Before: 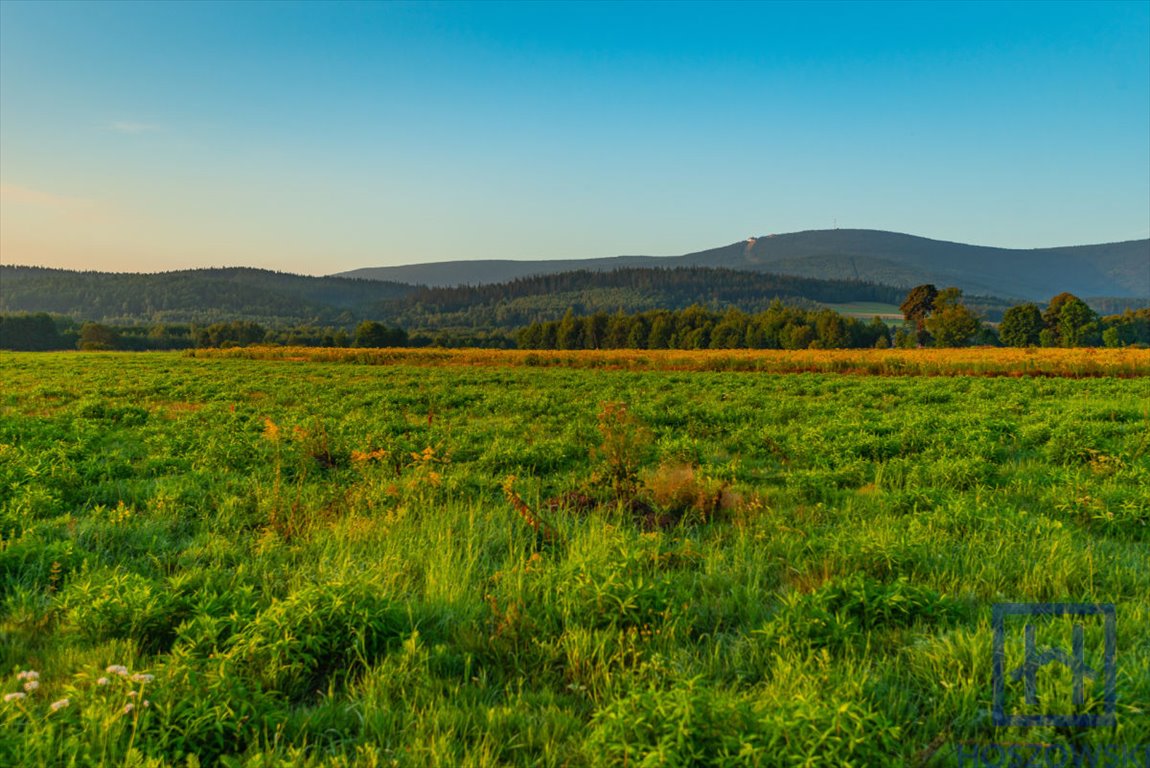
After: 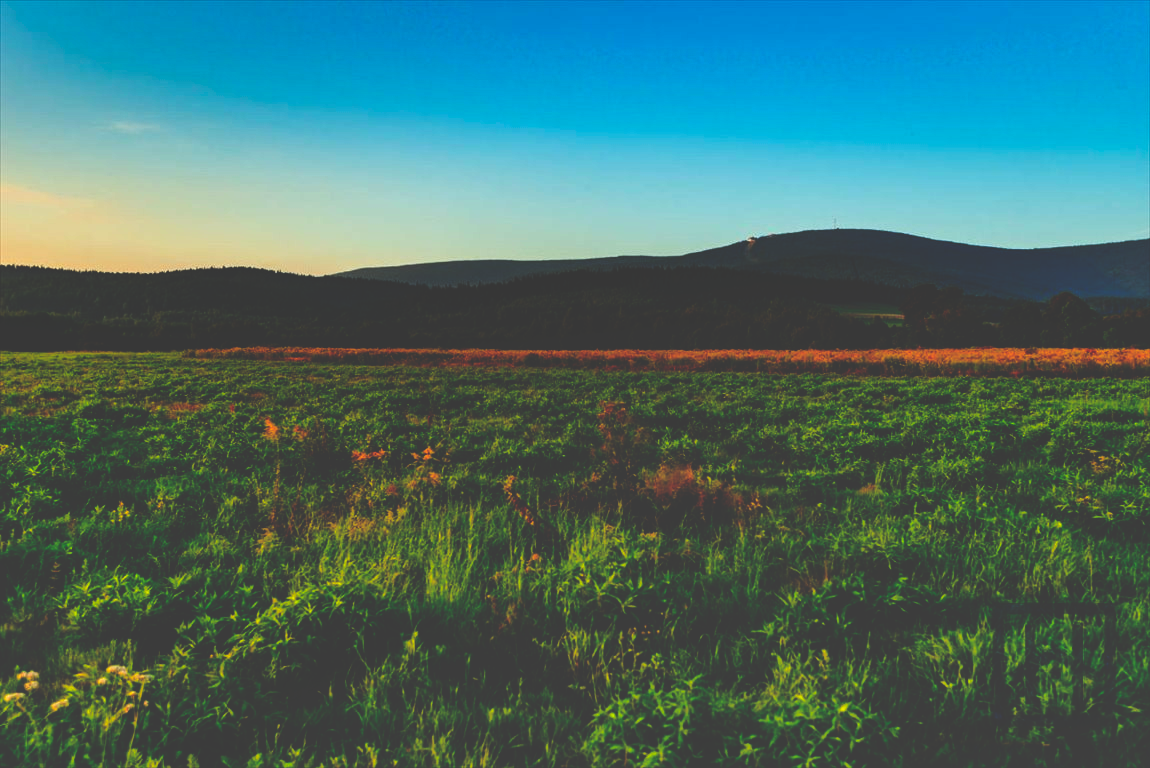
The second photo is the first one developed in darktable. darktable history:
base curve: curves: ch0 [(0, 0.036) (0.083, 0.04) (0.804, 1)], preserve colors none
shadows and highlights: radius 106.53, shadows 40.93, highlights -71.6, low approximation 0.01, soften with gaussian
